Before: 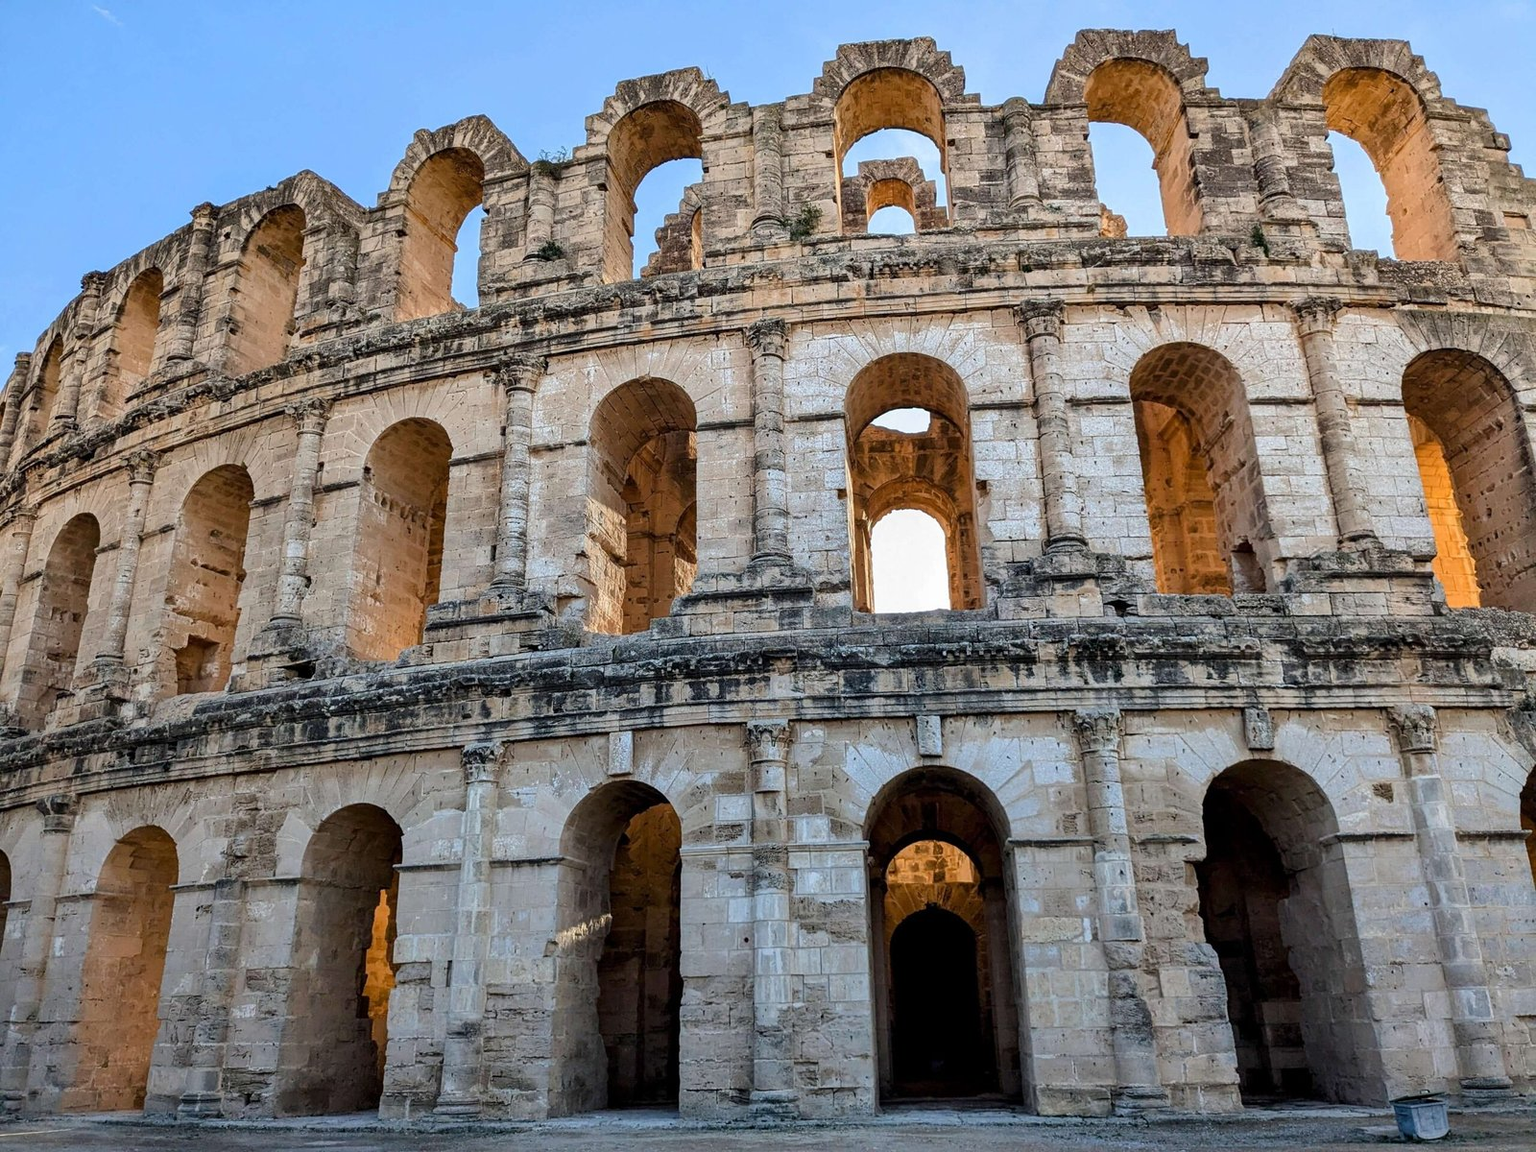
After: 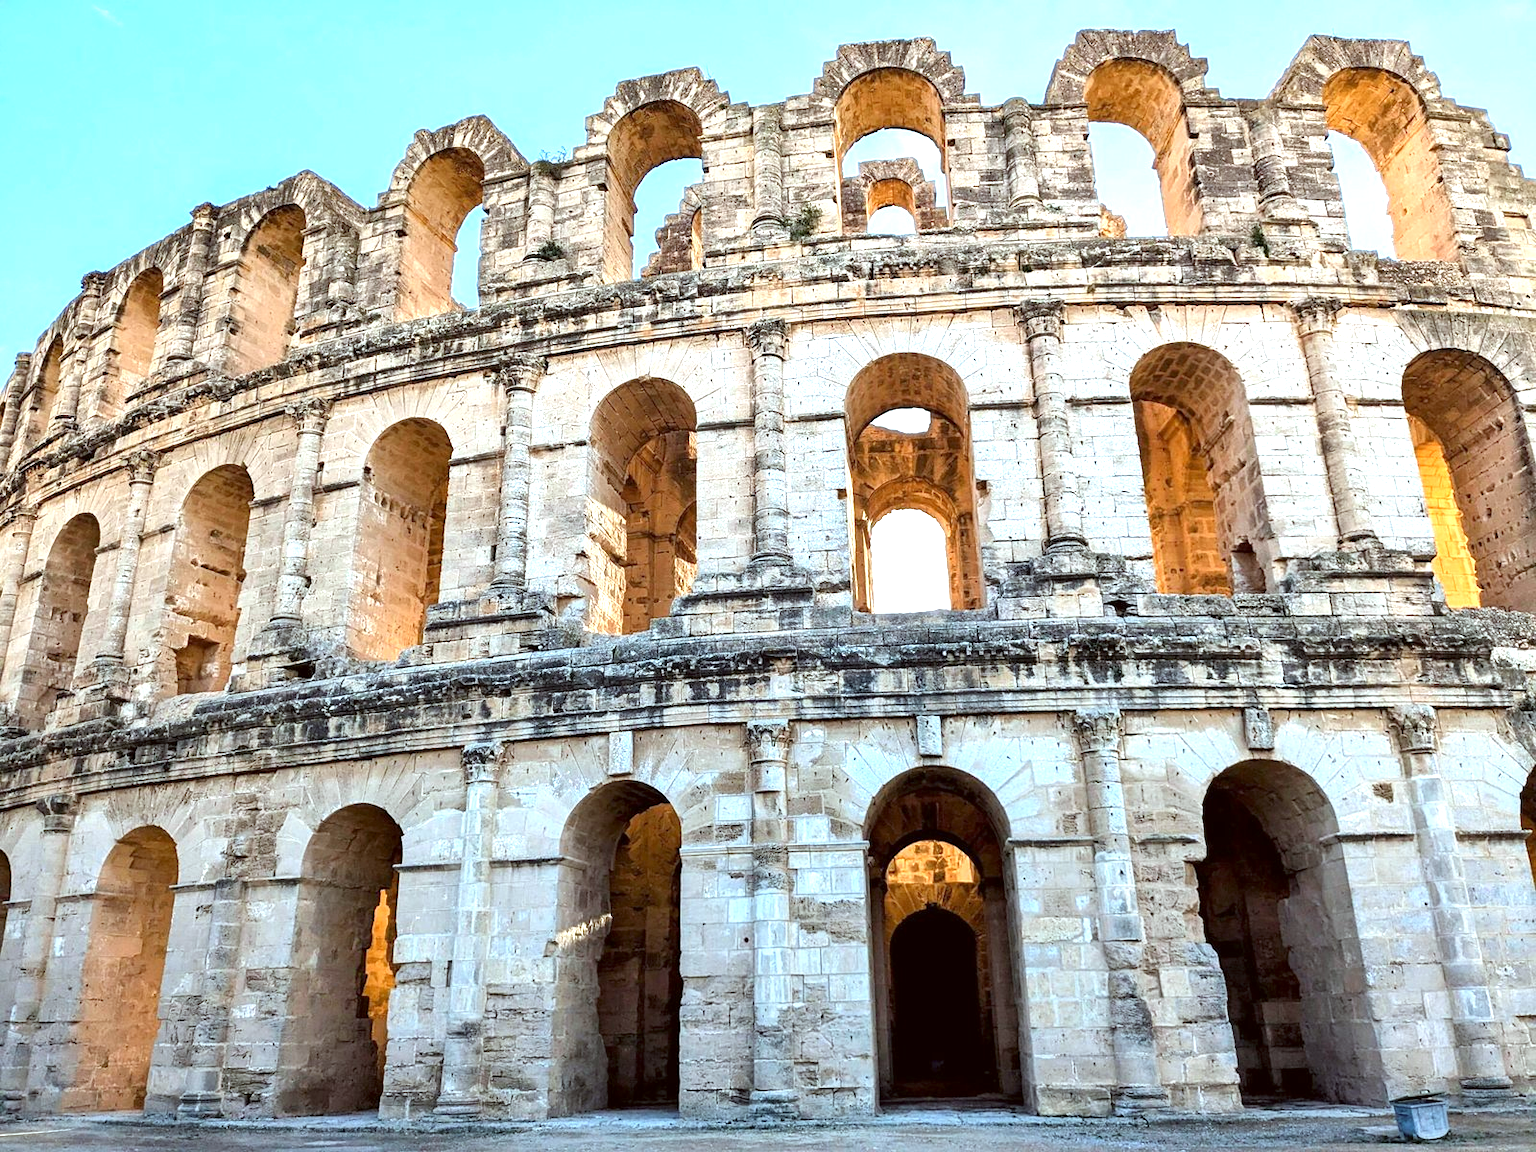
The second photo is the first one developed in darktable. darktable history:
color correction: highlights a* -4.96, highlights b* -3.84, shadows a* 3.86, shadows b* 4.3
exposure: black level correction 0, exposure 1.191 EV, compensate exposure bias true, compensate highlight preservation false
